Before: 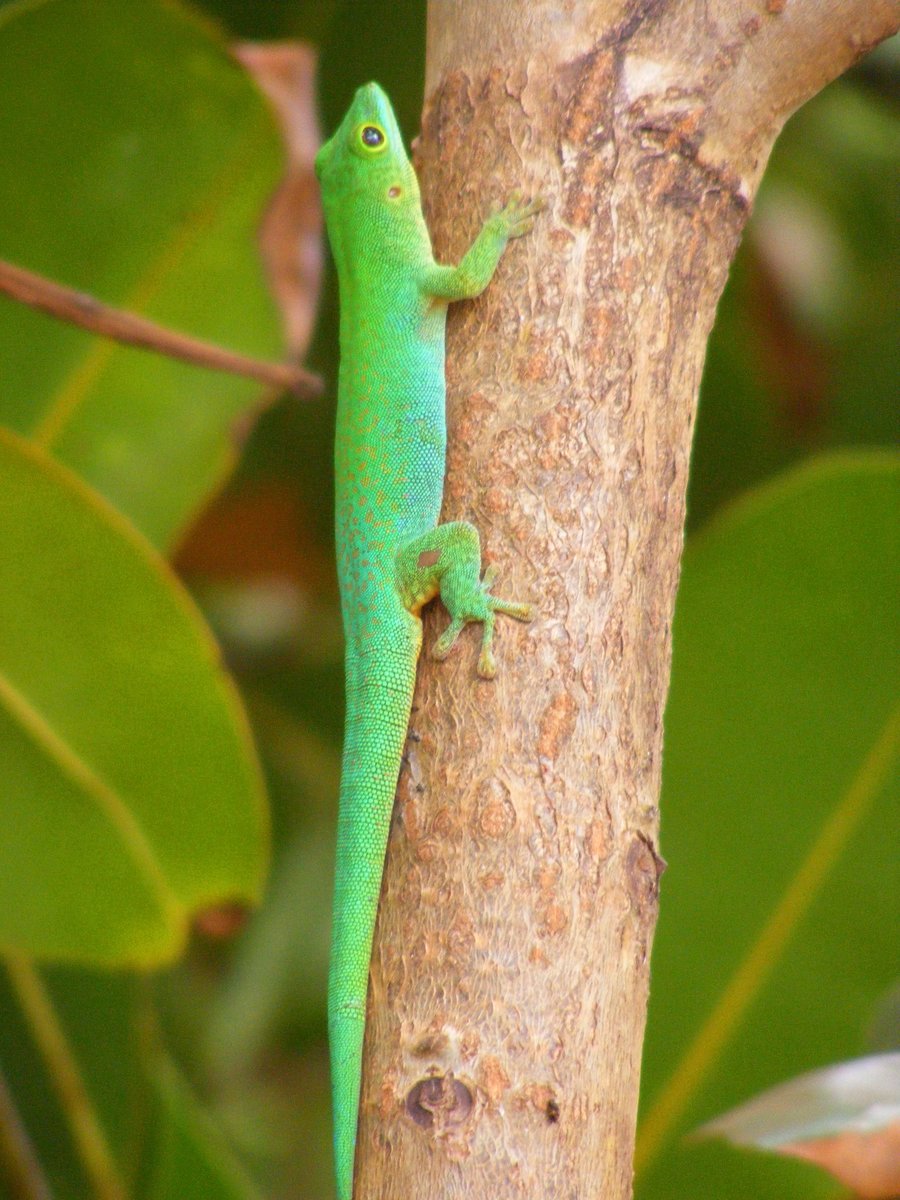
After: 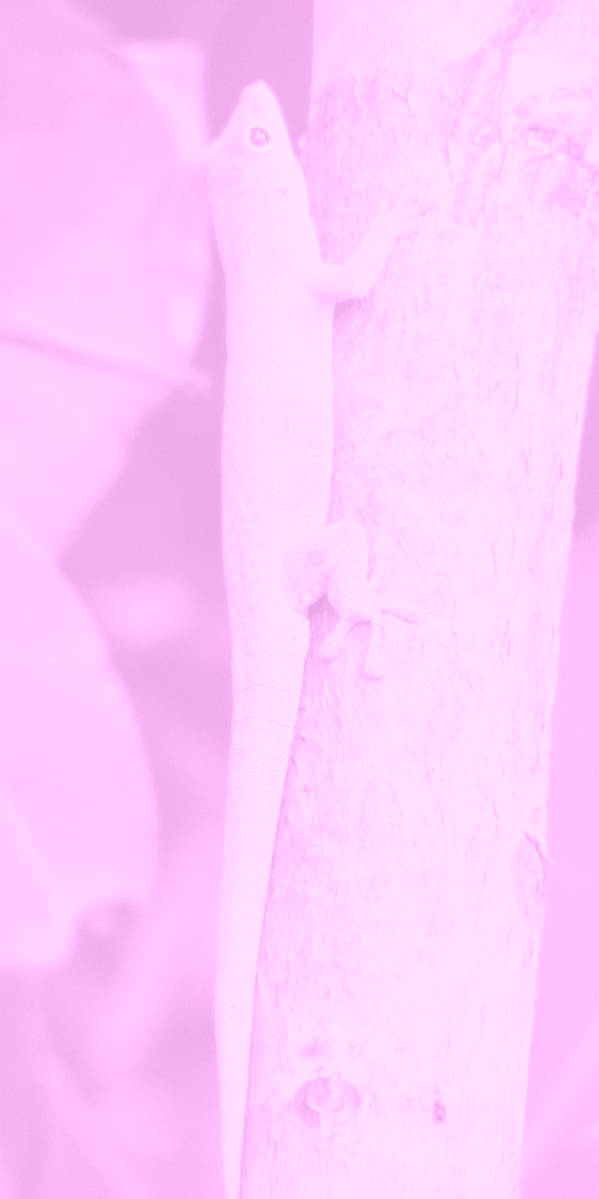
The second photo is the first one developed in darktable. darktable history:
crop and rotate: left 12.648%, right 20.685%
colorize: hue 331.2°, saturation 75%, source mix 30.28%, lightness 70.52%, version 1
exposure: black level correction -0.015, exposure -0.5 EV, compensate highlight preservation false
white balance: red 0.978, blue 0.999
contrast brightness saturation: contrast 0.39, brightness 0.53
